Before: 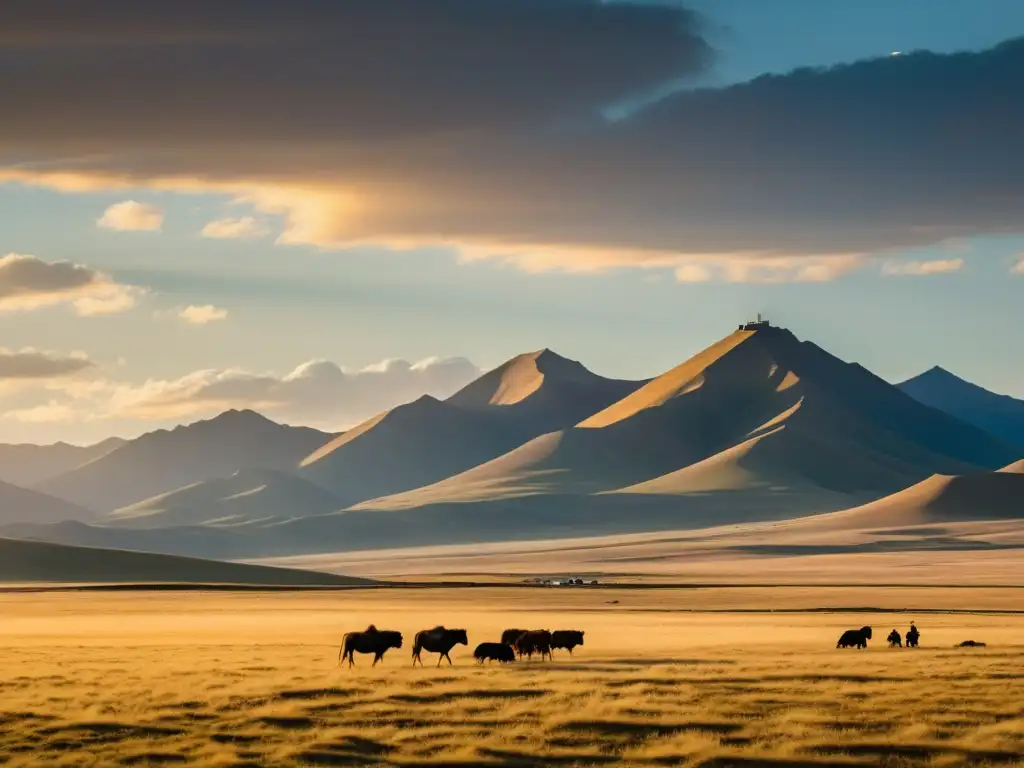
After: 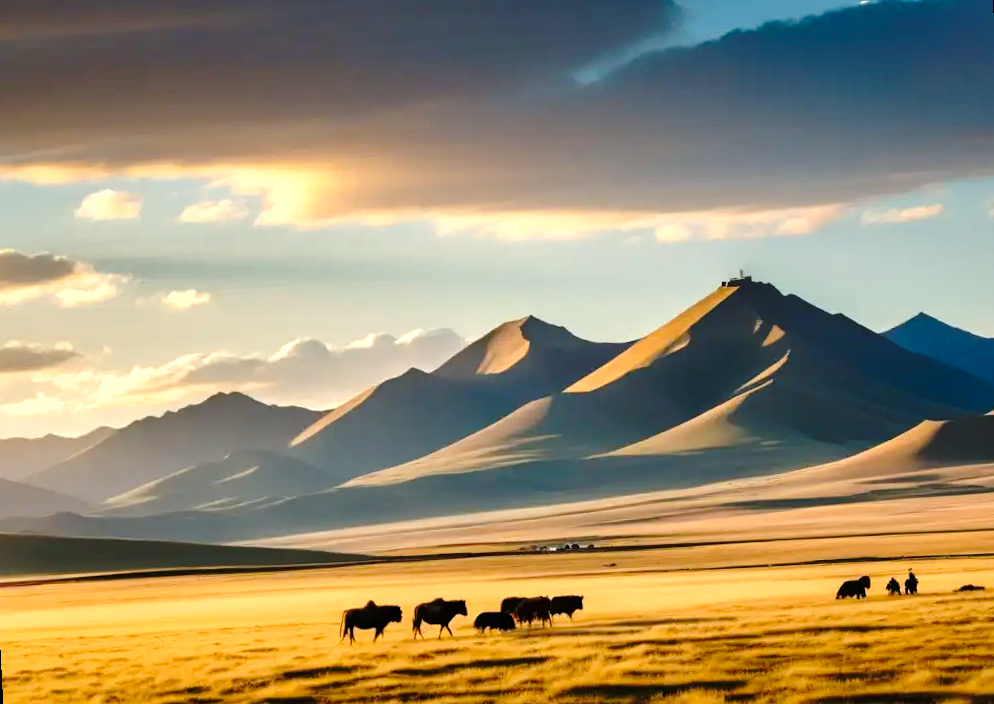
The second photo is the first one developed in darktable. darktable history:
shadows and highlights: shadows 60, soften with gaussian
rotate and perspective: rotation -3°, crop left 0.031, crop right 0.968, crop top 0.07, crop bottom 0.93
exposure: exposure 0.574 EV, compensate highlight preservation false
base curve: curves: ch0 [(0, 0) (0.073, 0.04) (0.157, 0.139) (0.492, 0.492) (0.758, 0.758) (1, 1)], preserve colors none
